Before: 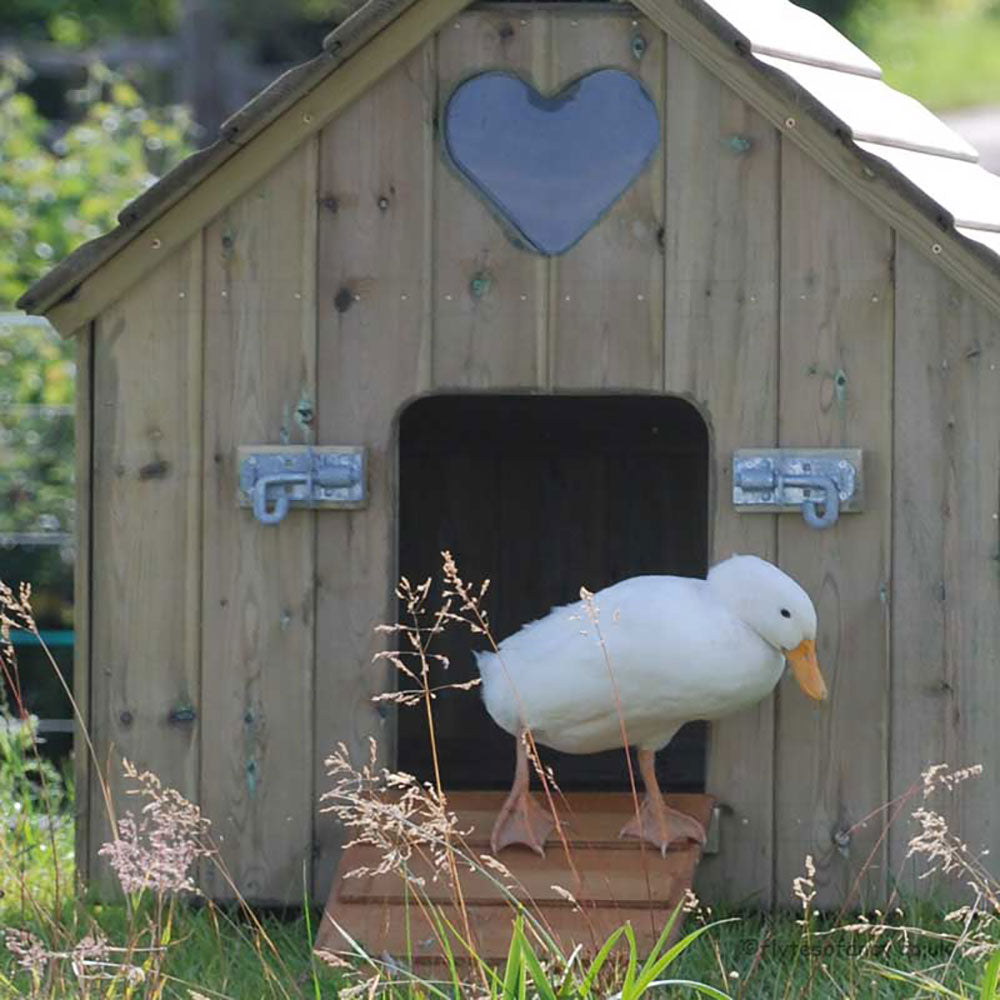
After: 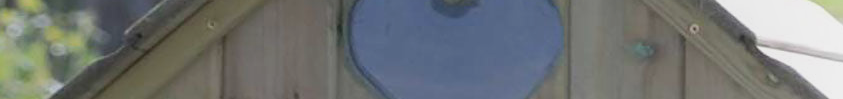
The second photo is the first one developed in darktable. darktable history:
crop and rotate: left 9.644%, top 9.491%, right 6.021%, bottom 80.509%
color balance: contrast -15%
shadows and highlights: shadows -40.15, highlights 62.88, soften with gaussian
